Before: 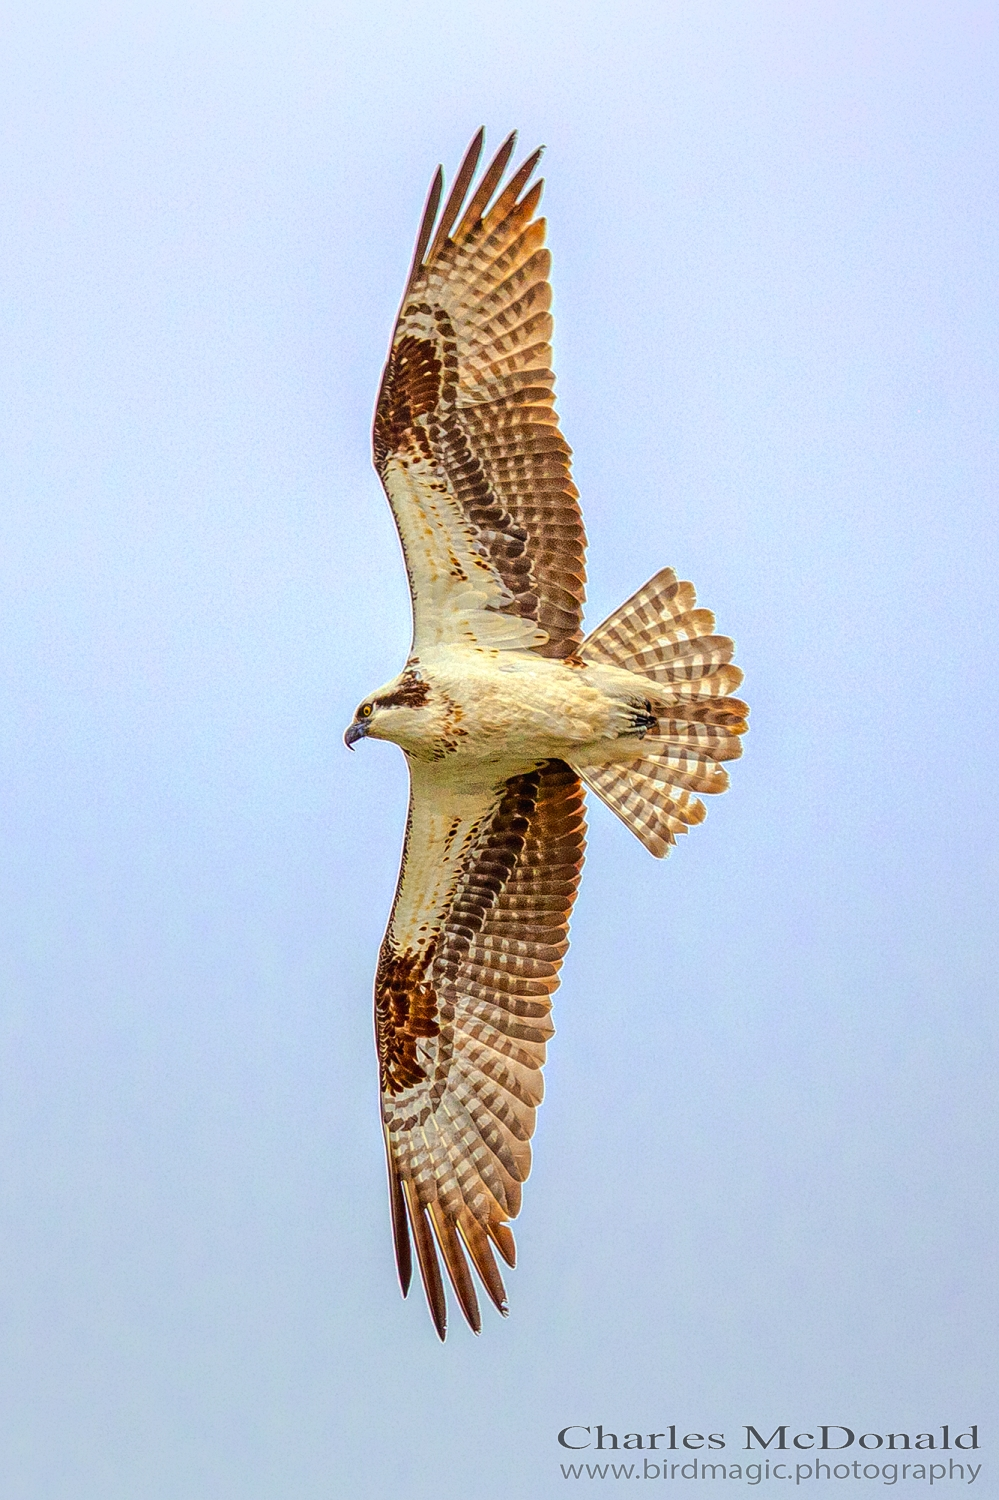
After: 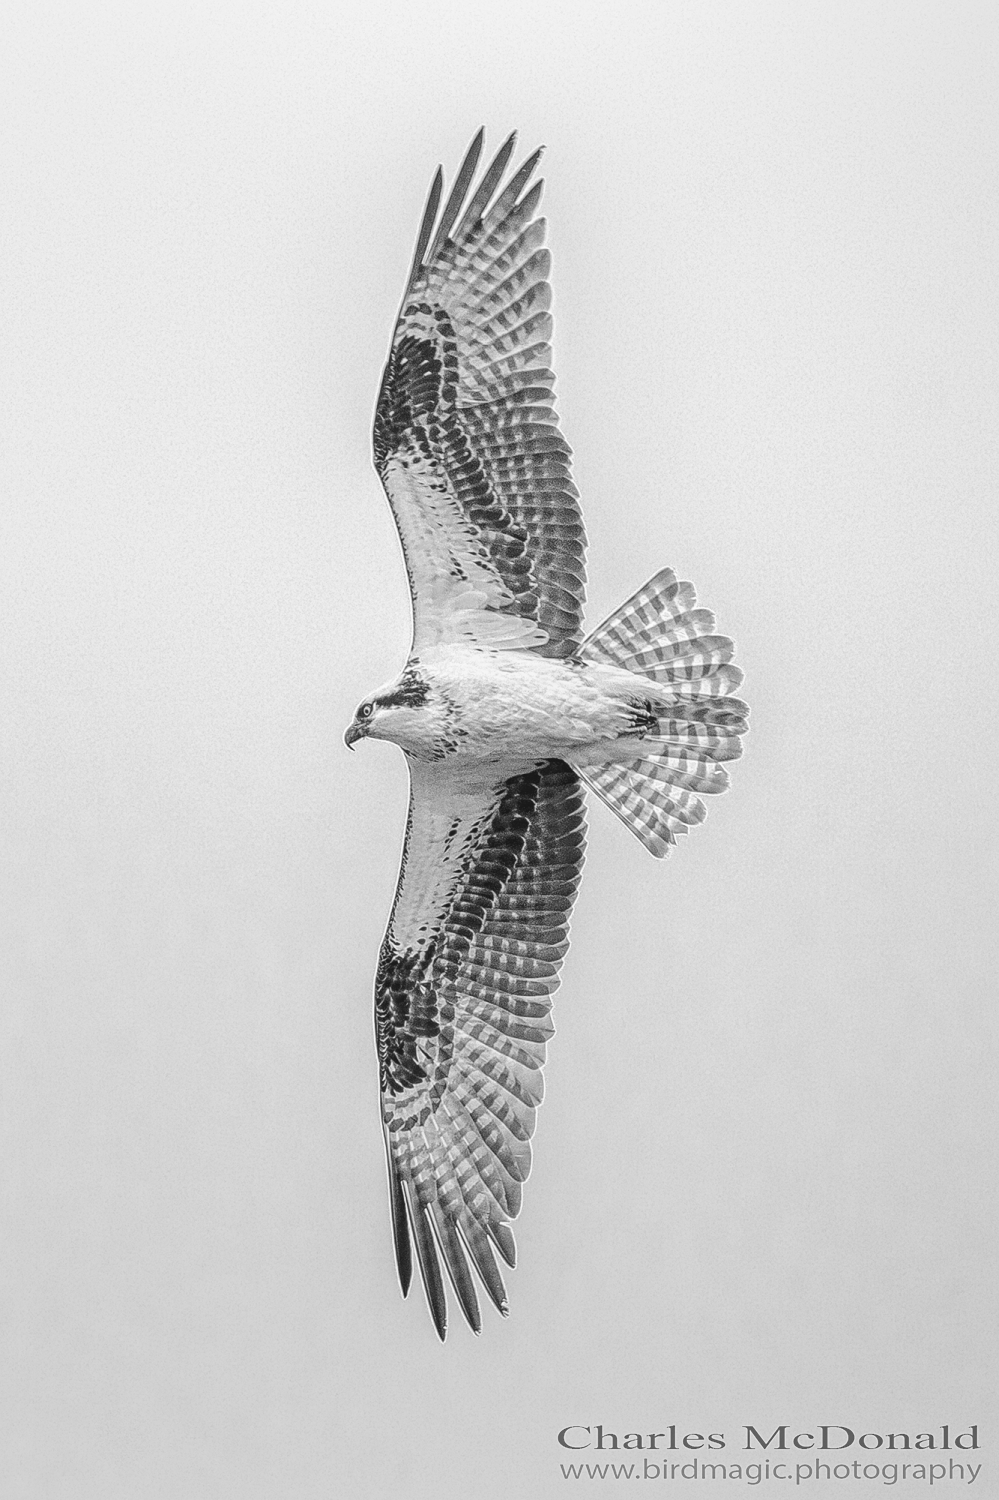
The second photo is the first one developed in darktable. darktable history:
white balance: red 1.123, blue 0.83
monochrome: size 3.1
contrast equalizer: y [[0.439, 0.44, 0.442, 0.457, 0.493, 0.498], [0.5 ×6], [0.5 ×6], [0 ×6], [0 ×6]]
contrast brightness saturation: contrast 0.1, saturation -0.3
